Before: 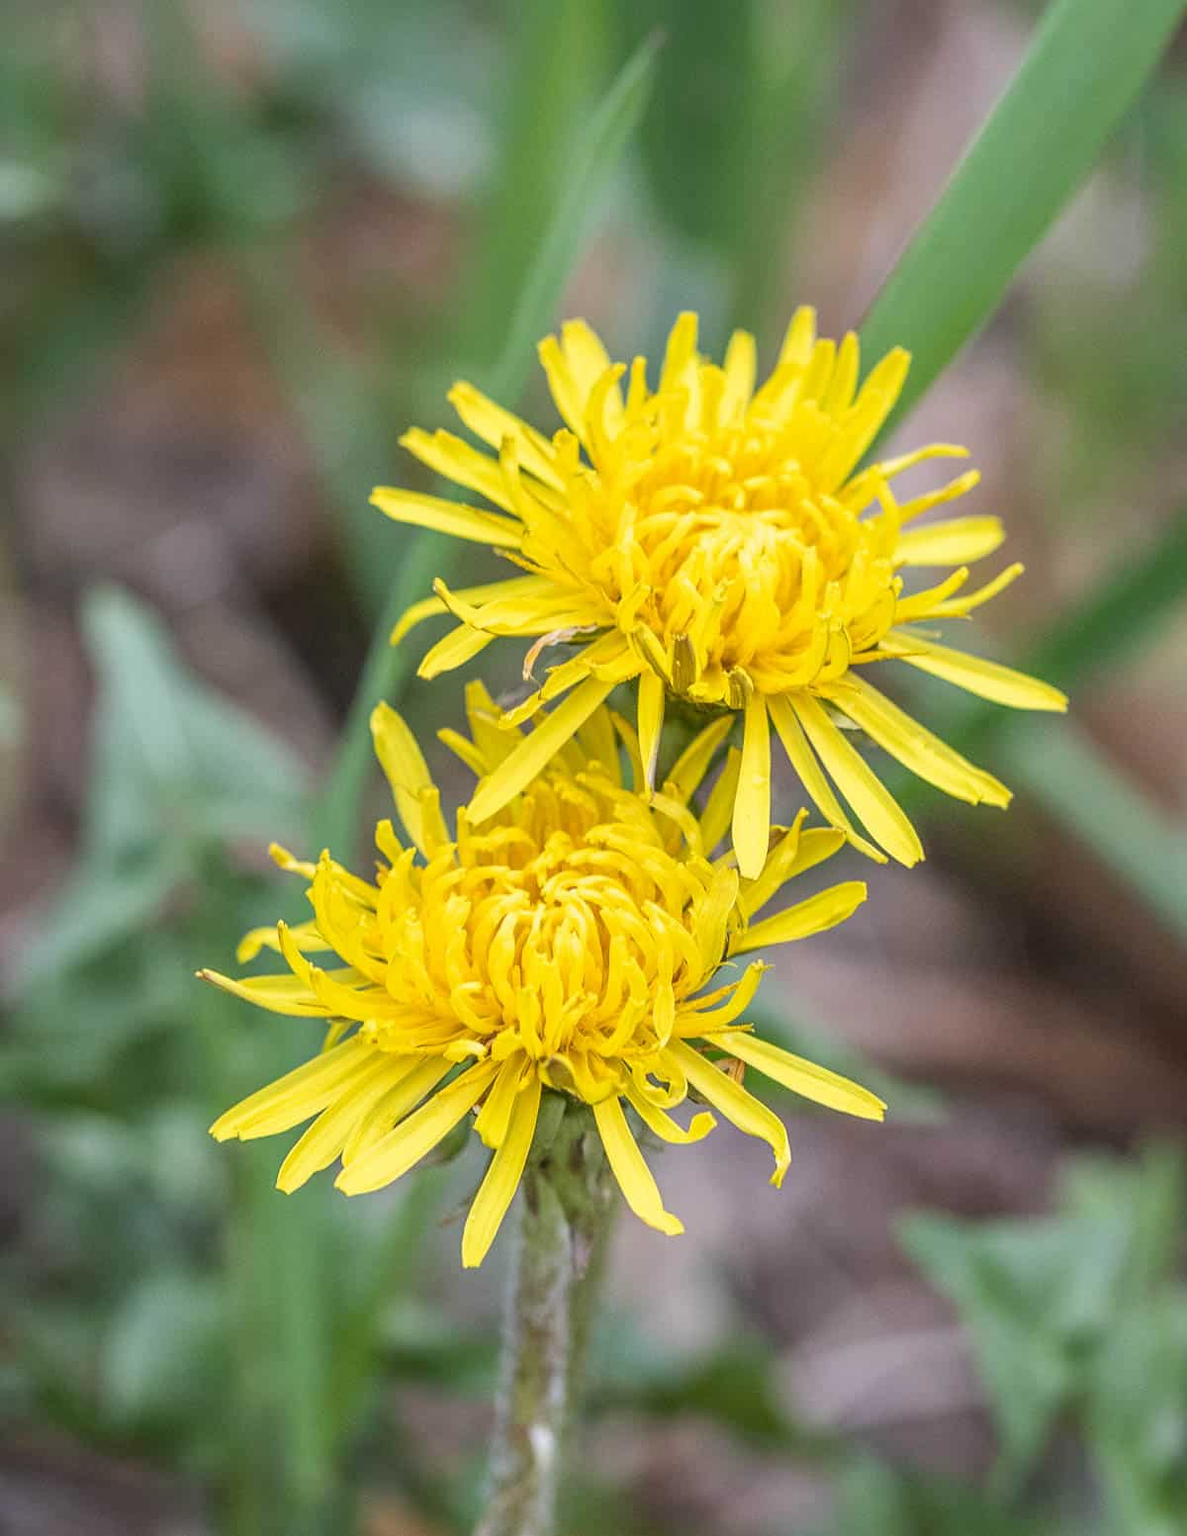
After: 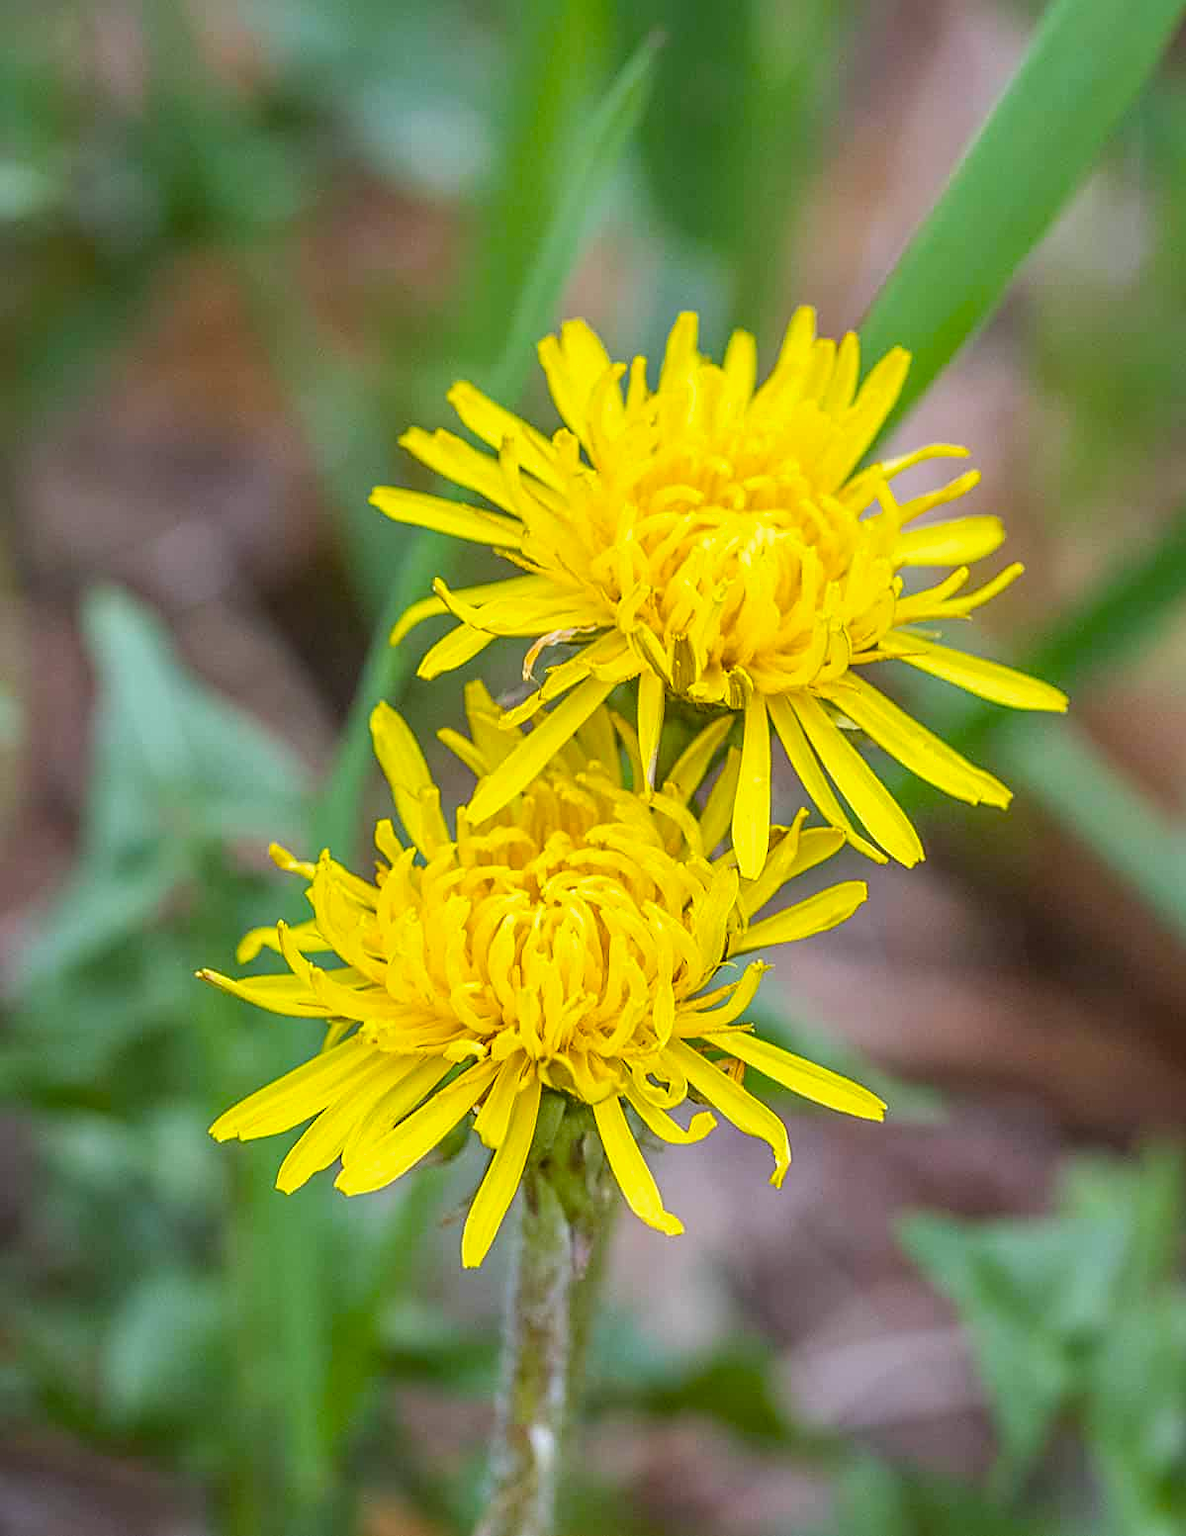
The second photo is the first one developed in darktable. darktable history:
color balance rgb: power › hue 210.81°, perceptual saturation grading › global saturation 19.516%, global vibrance 33.506%
color correction: highlights a* -2.74, highlights b* -2.15, shadows a* 2.11, shadows b* 2.85
sharpen: on, module defaults
contrast equalizer: octaves 7, y [[0.528, 0.548, 0.563, 0.562, 0.546, 0.526], [0.55 ×6], [0 ×6], [0 ×6], [0 ×6]], mix -0.117
